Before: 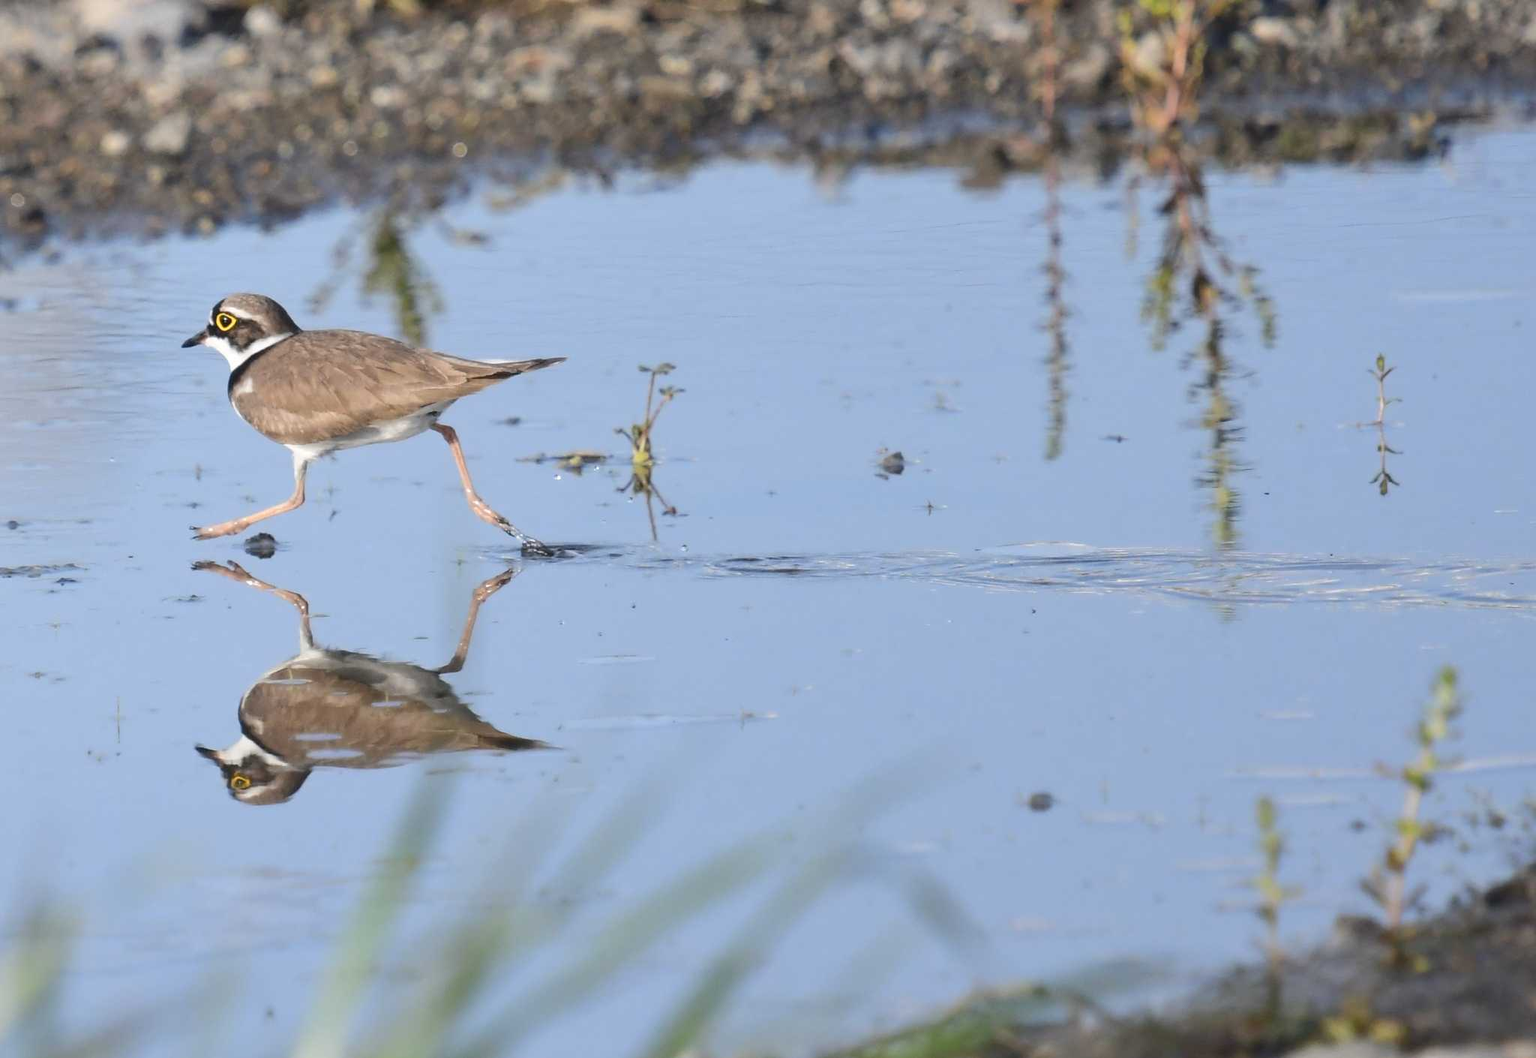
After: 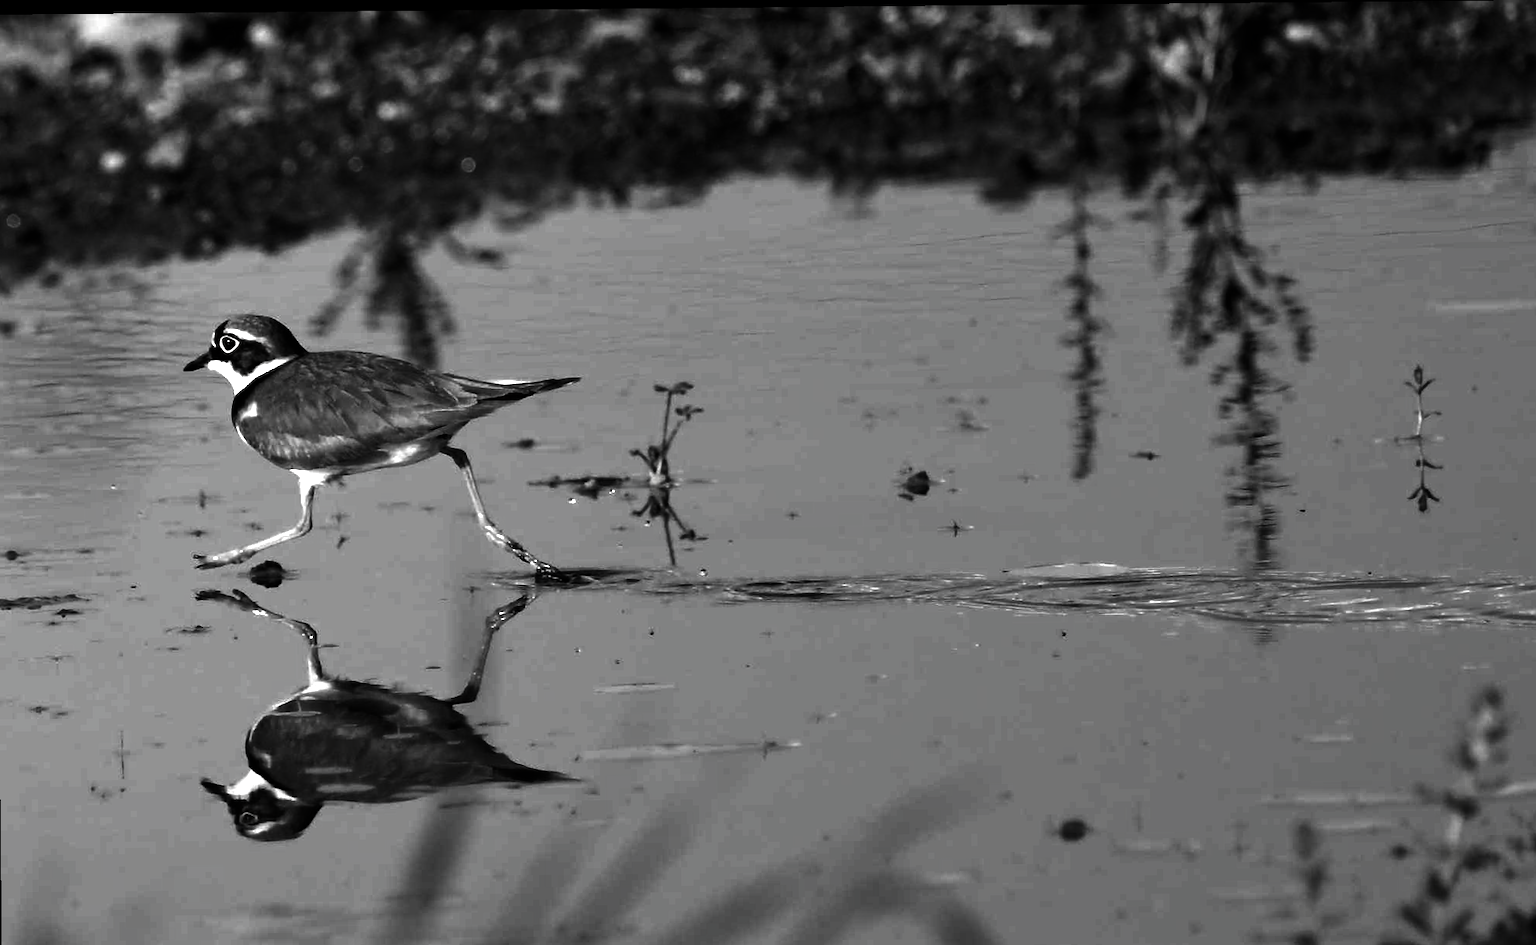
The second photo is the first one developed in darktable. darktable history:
crop and rotate: angle 0.545°, left 0.421%, right 3.055%, bottom 14.334%
contrast brightness saturation: contrast 0.02, brightness -0.986, saturation -0.992
color balance rgb: linear chroma grading › global chroma 15.331%, perceptual saturation grading › global saturation 31.225%, perceptual brilliance grading › global brilliance 15.811%, perceptual brilliance grading › shadows -34.605%, global vibrance 20%
